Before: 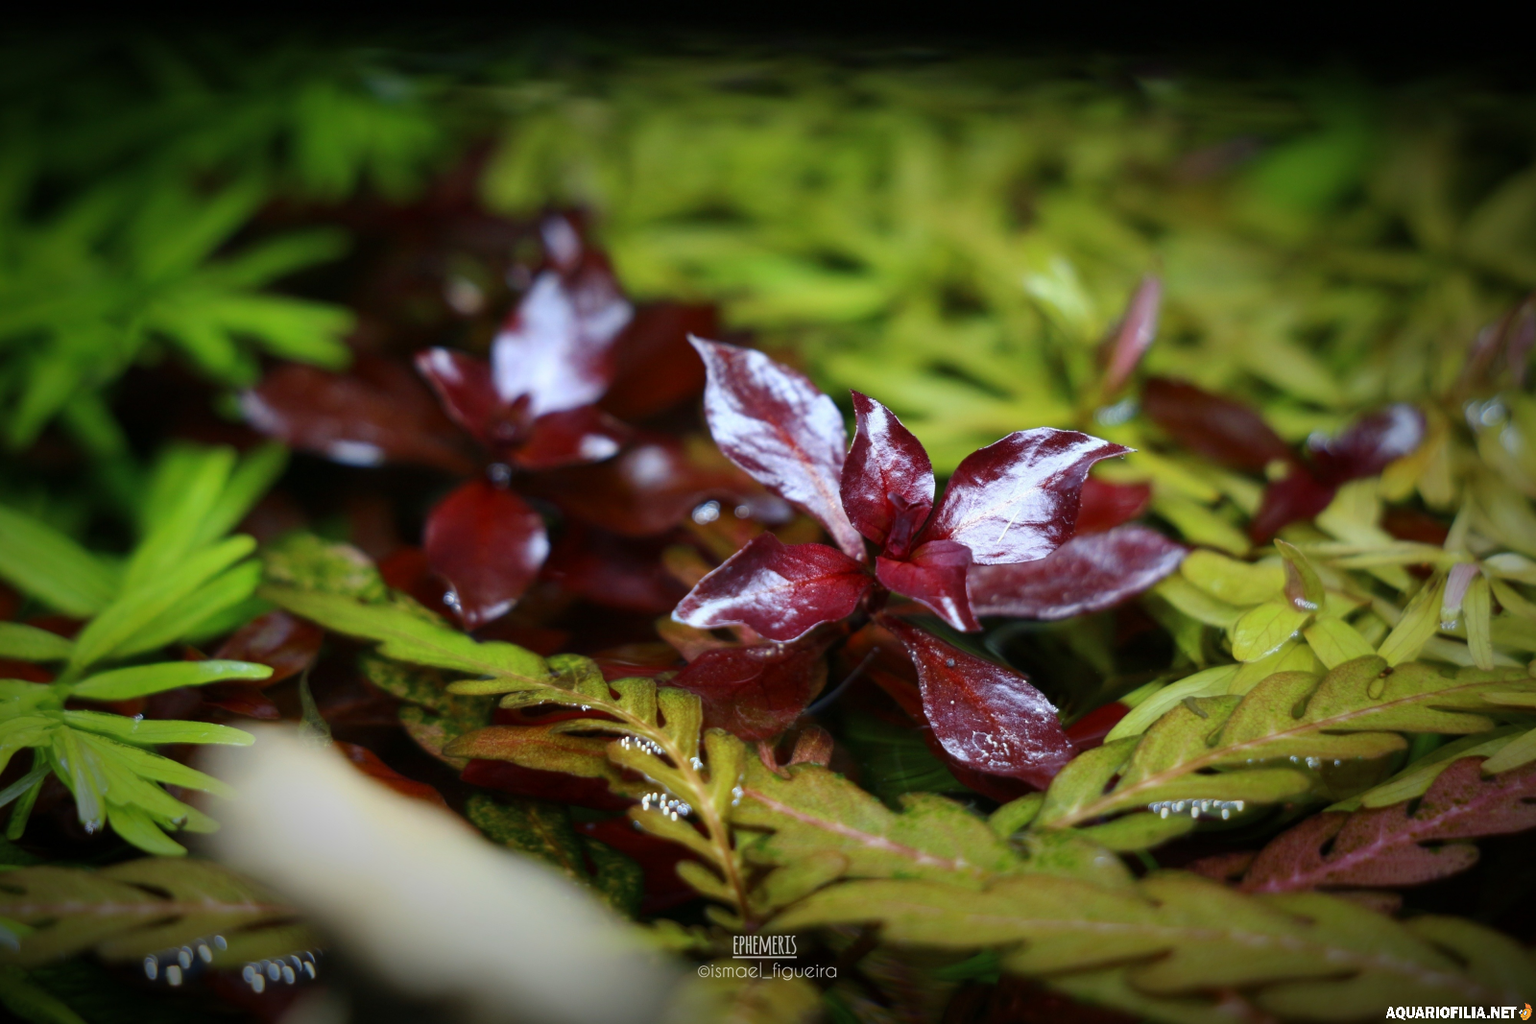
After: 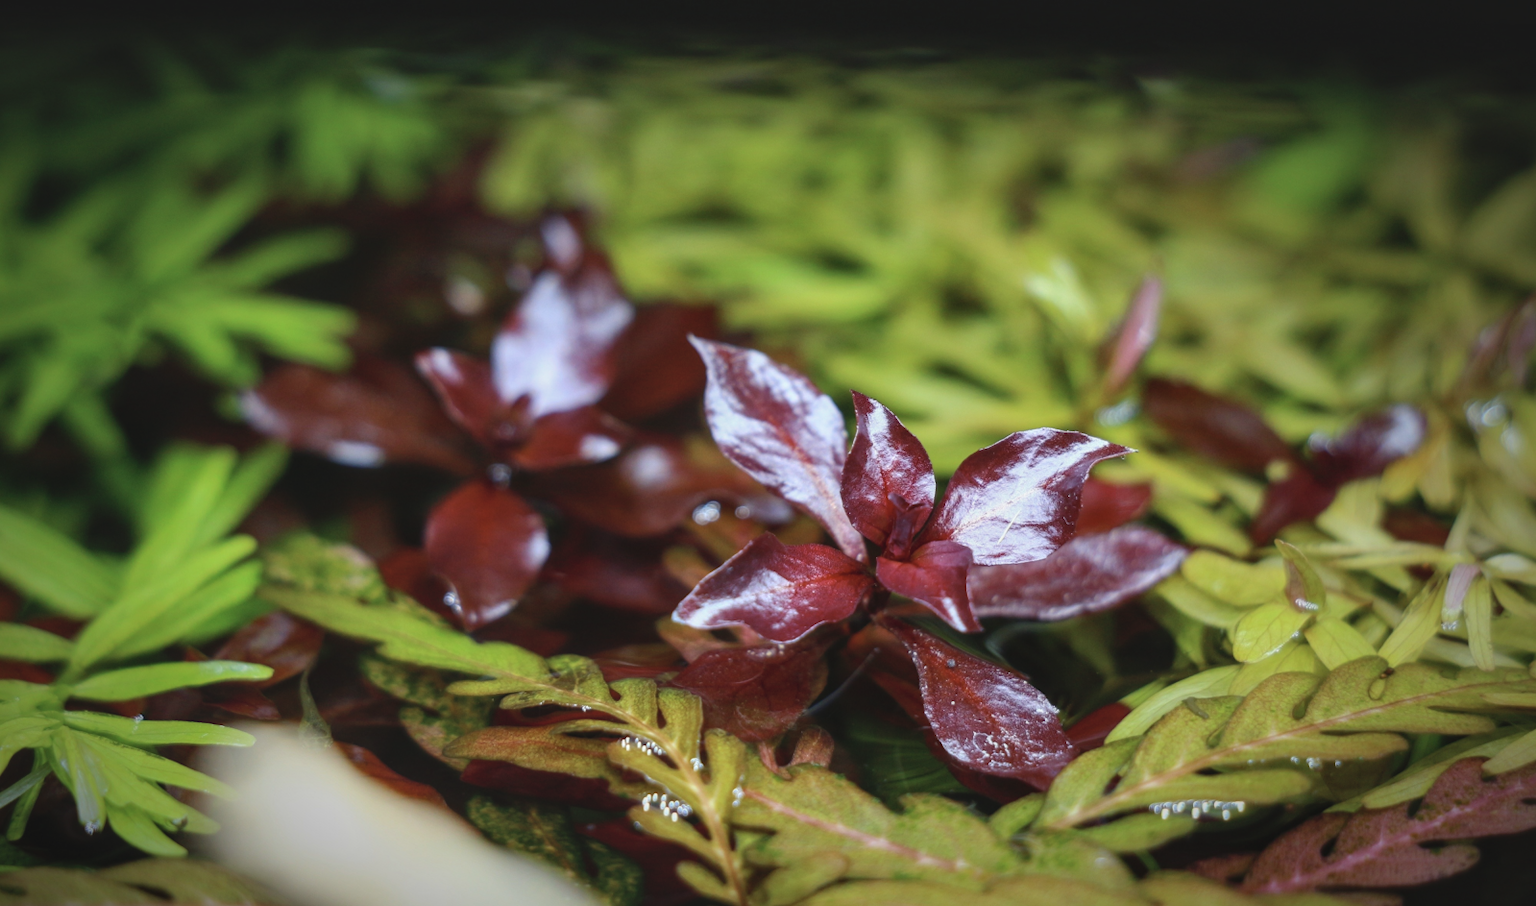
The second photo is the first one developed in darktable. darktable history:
local contrast: detail 130%
contrast brightness saturation: contrast -0.15, brightness 0.05, saturation -0.12
crop and rotate: top 0%, bottom 11.49%
